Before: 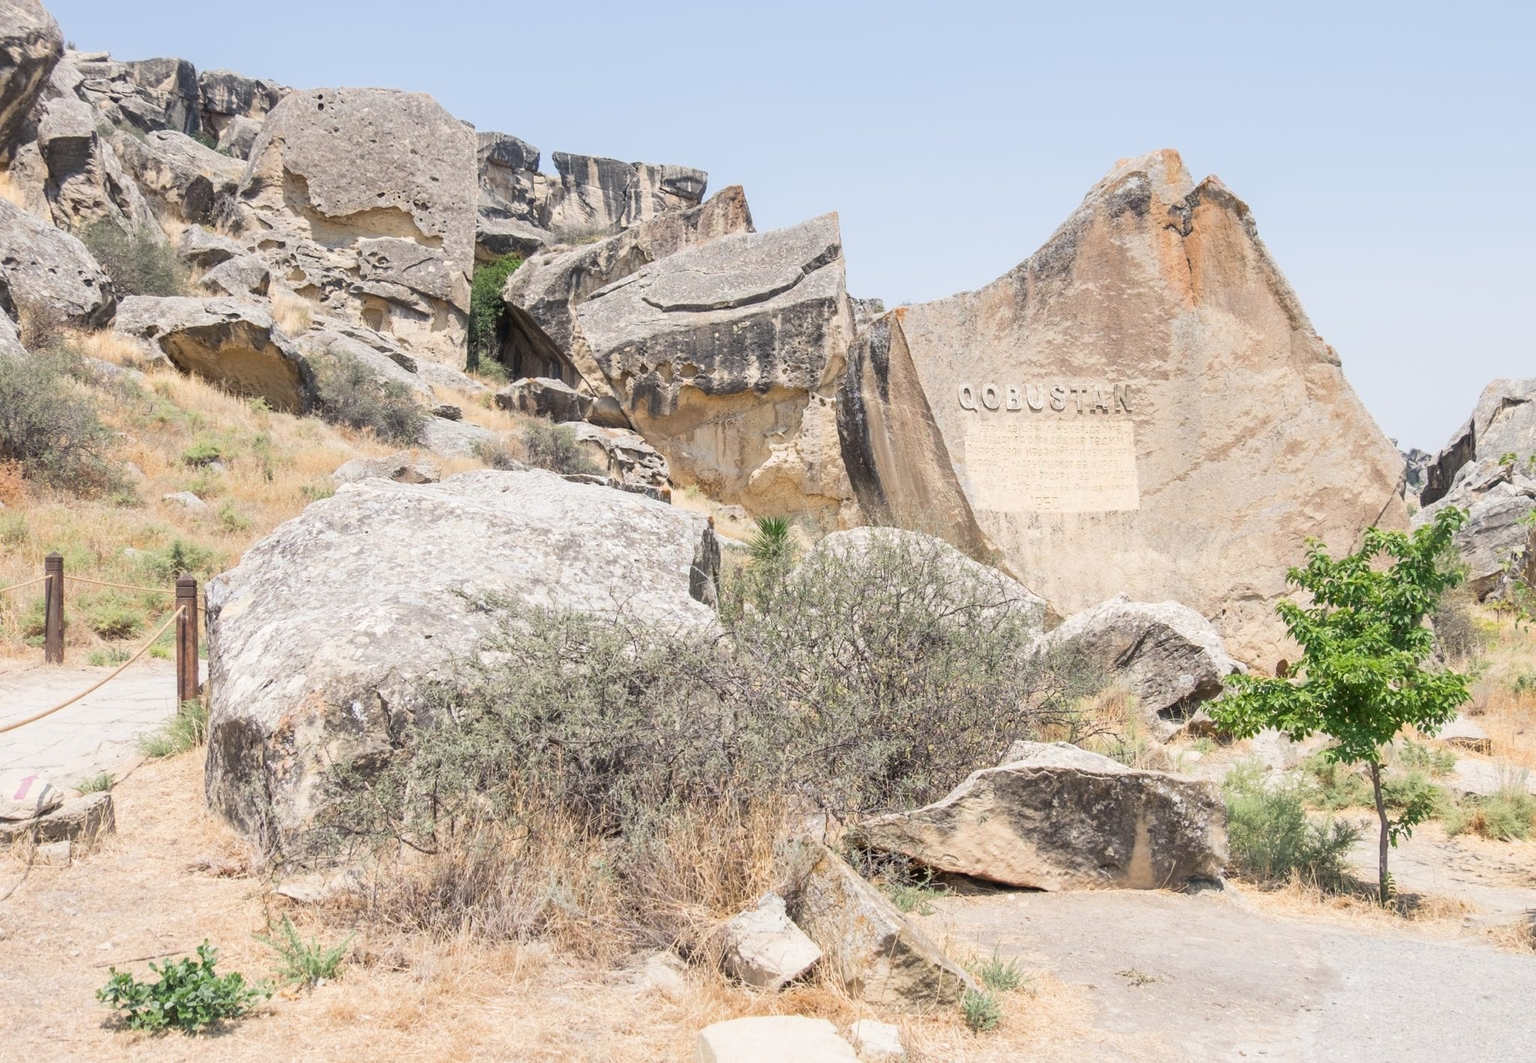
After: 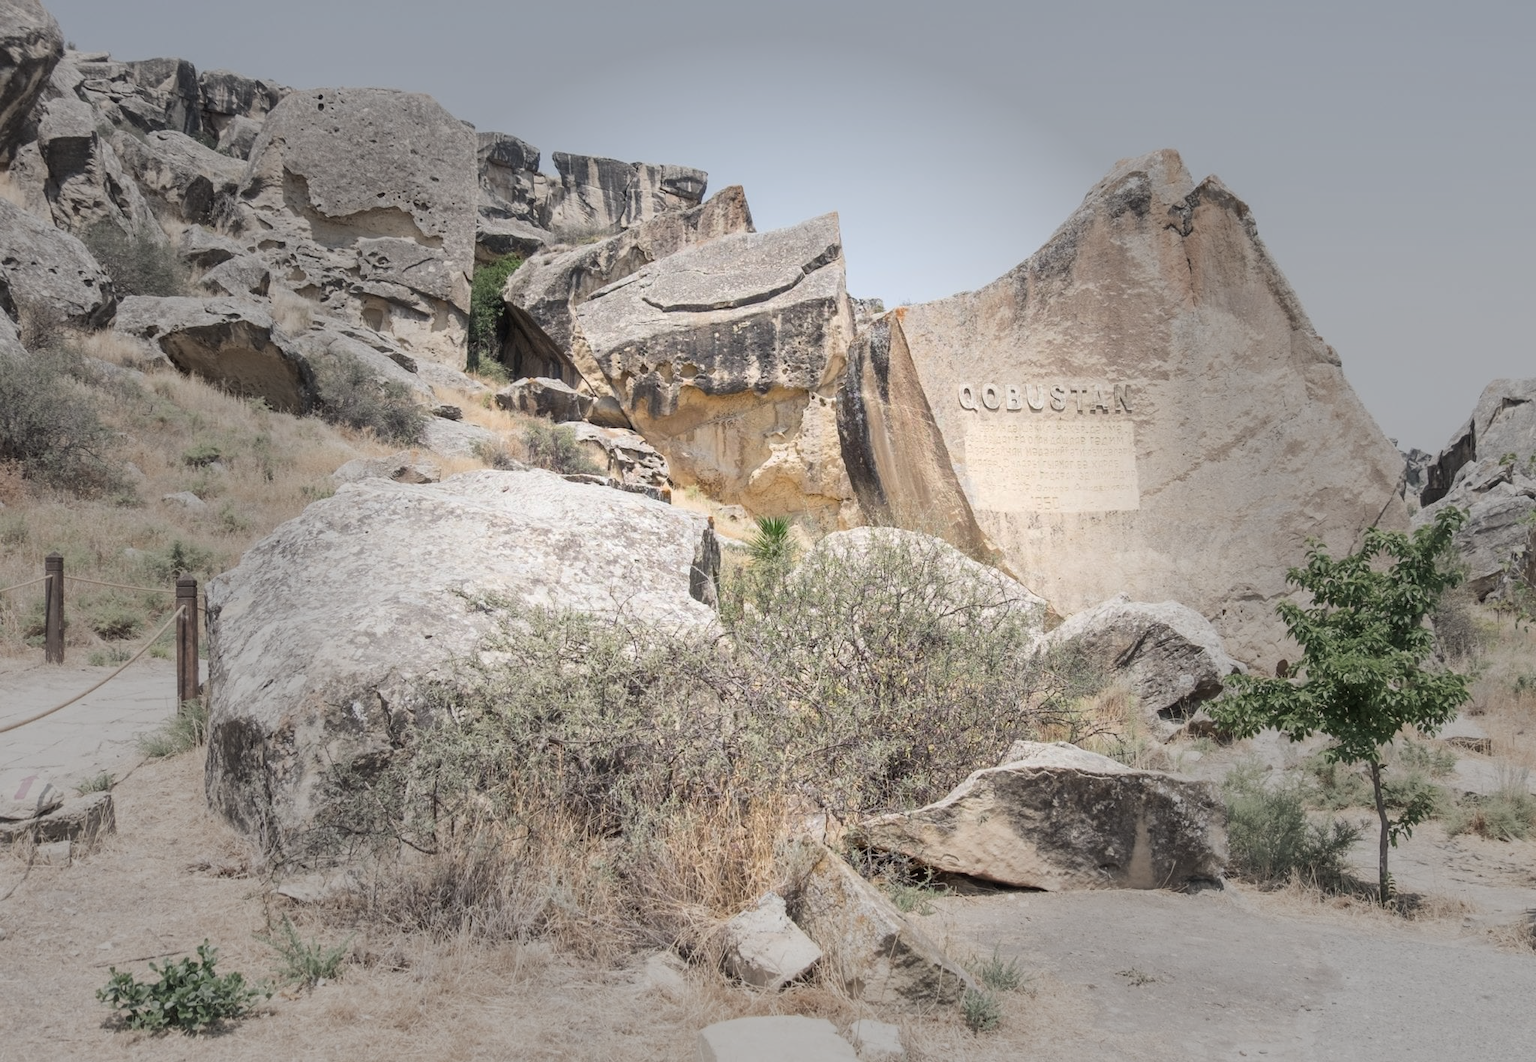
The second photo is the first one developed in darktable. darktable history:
vignetting: fall-off start 31.05%, fall-off radius 33.49%, unbound false
